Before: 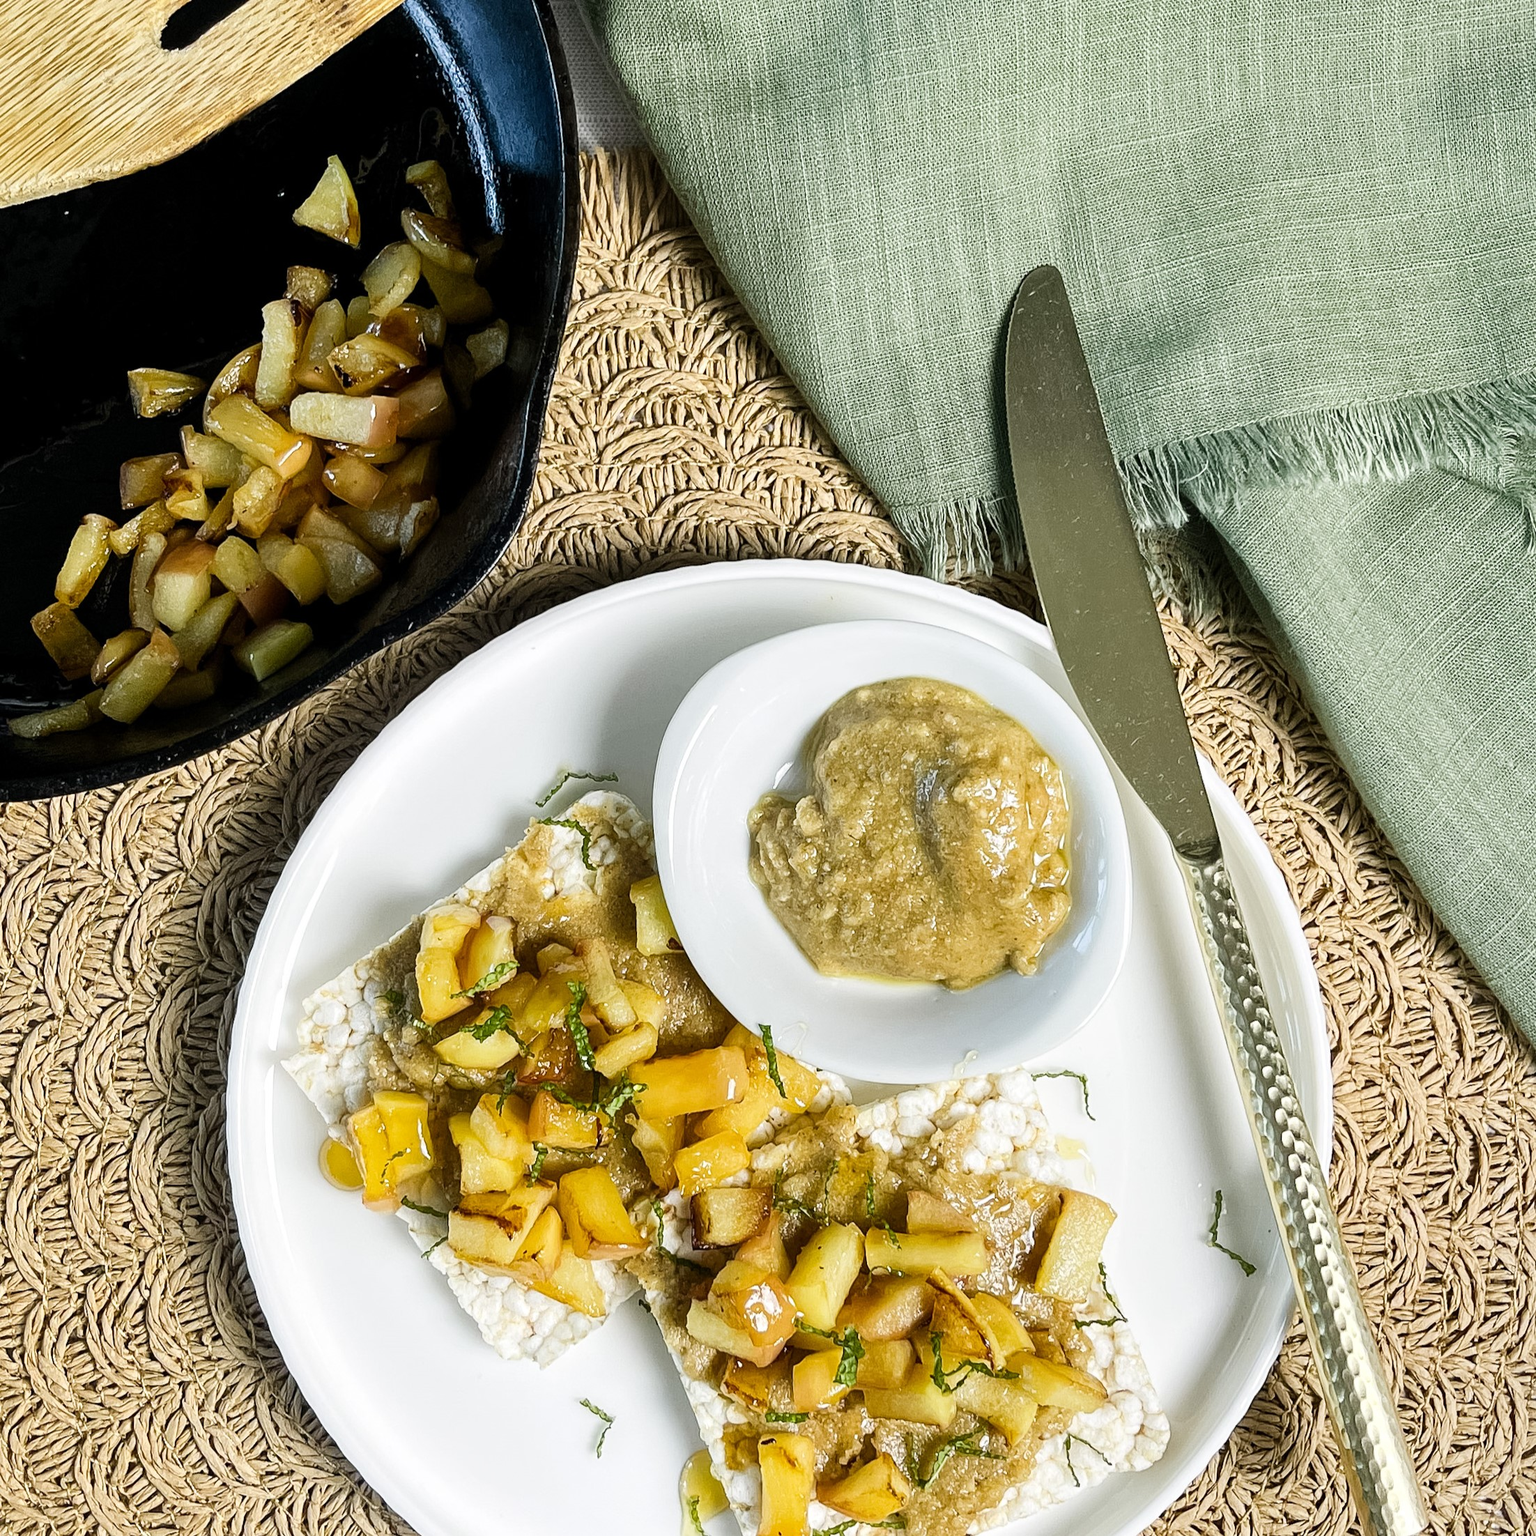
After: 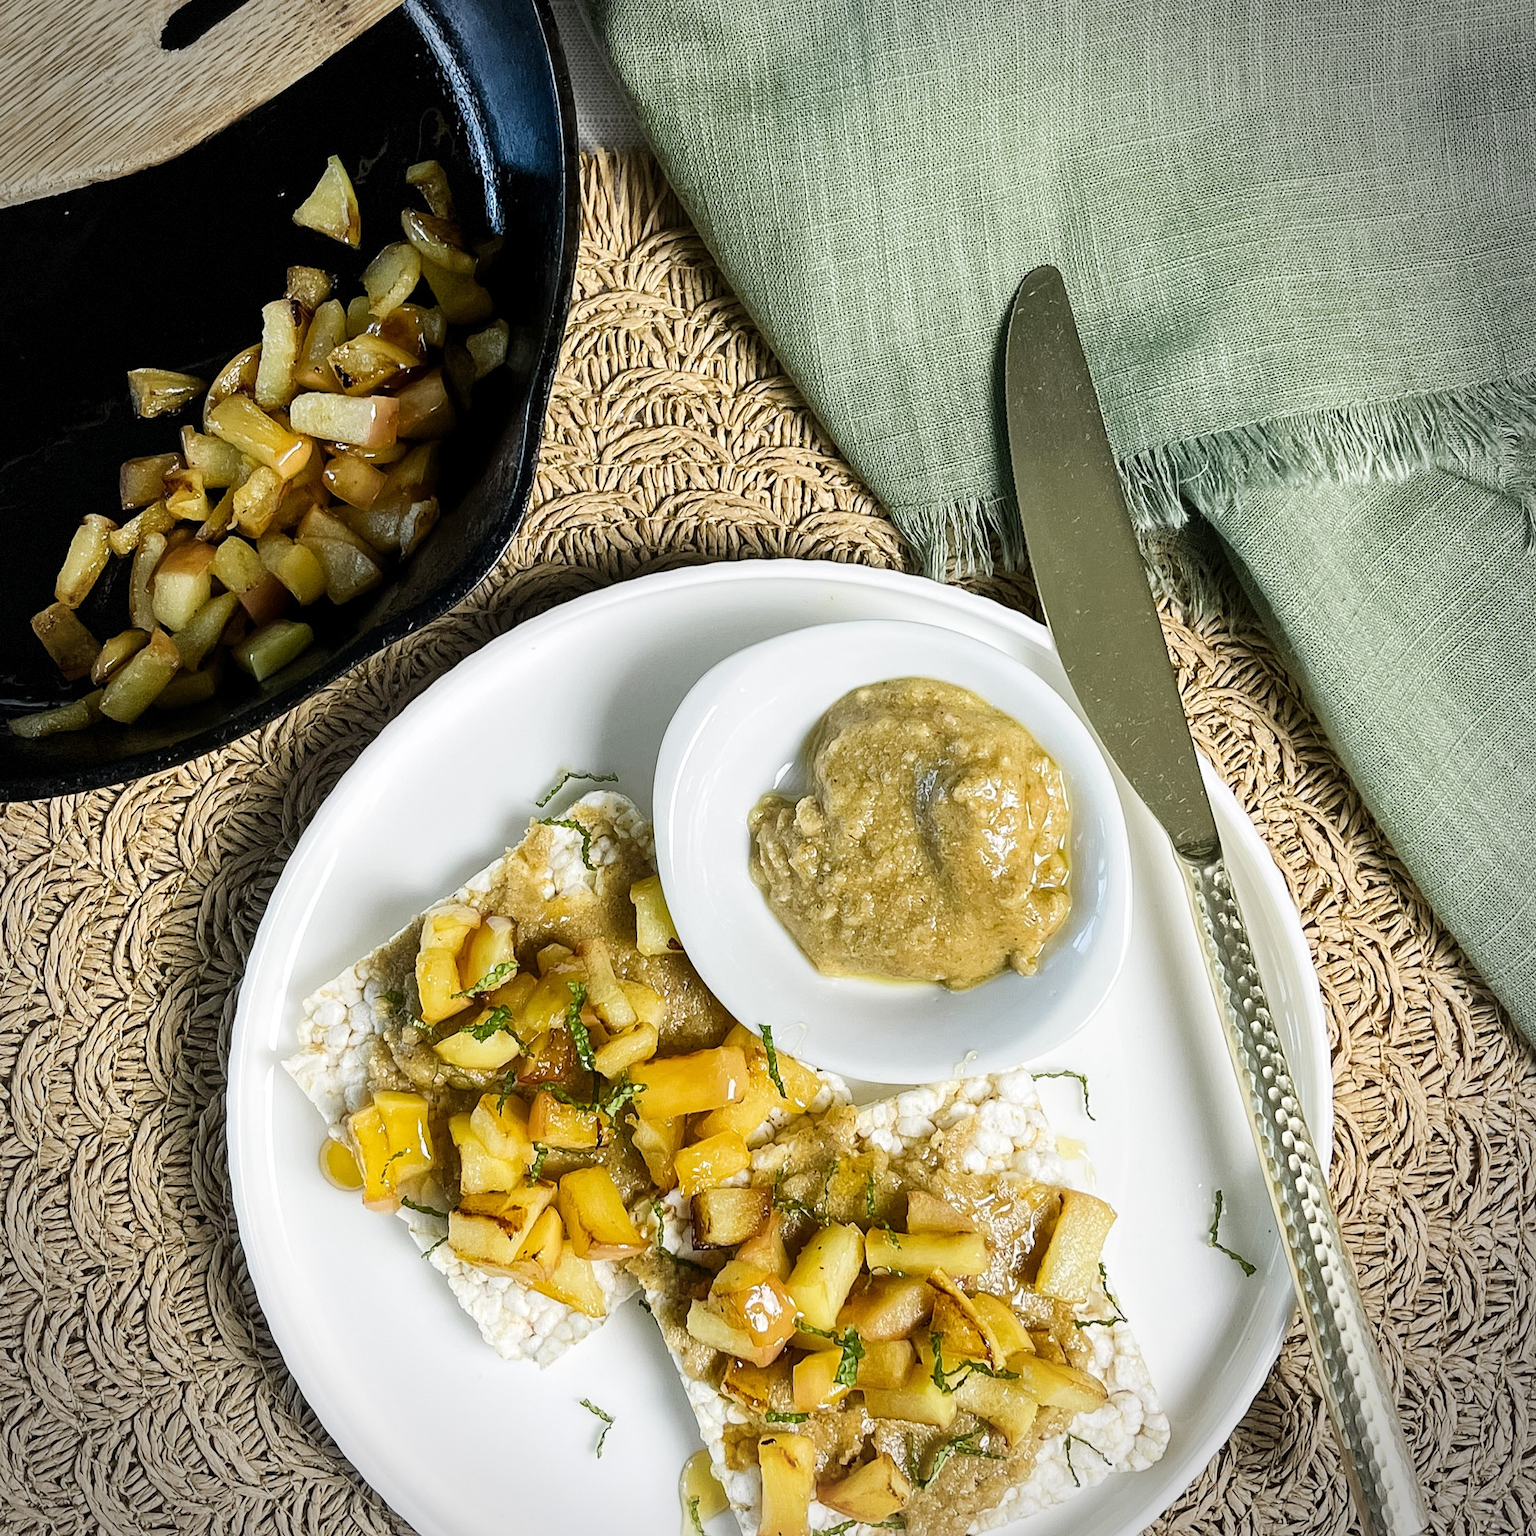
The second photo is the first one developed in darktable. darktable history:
vignetting: automatic ratio true, dithering 8-bit output
